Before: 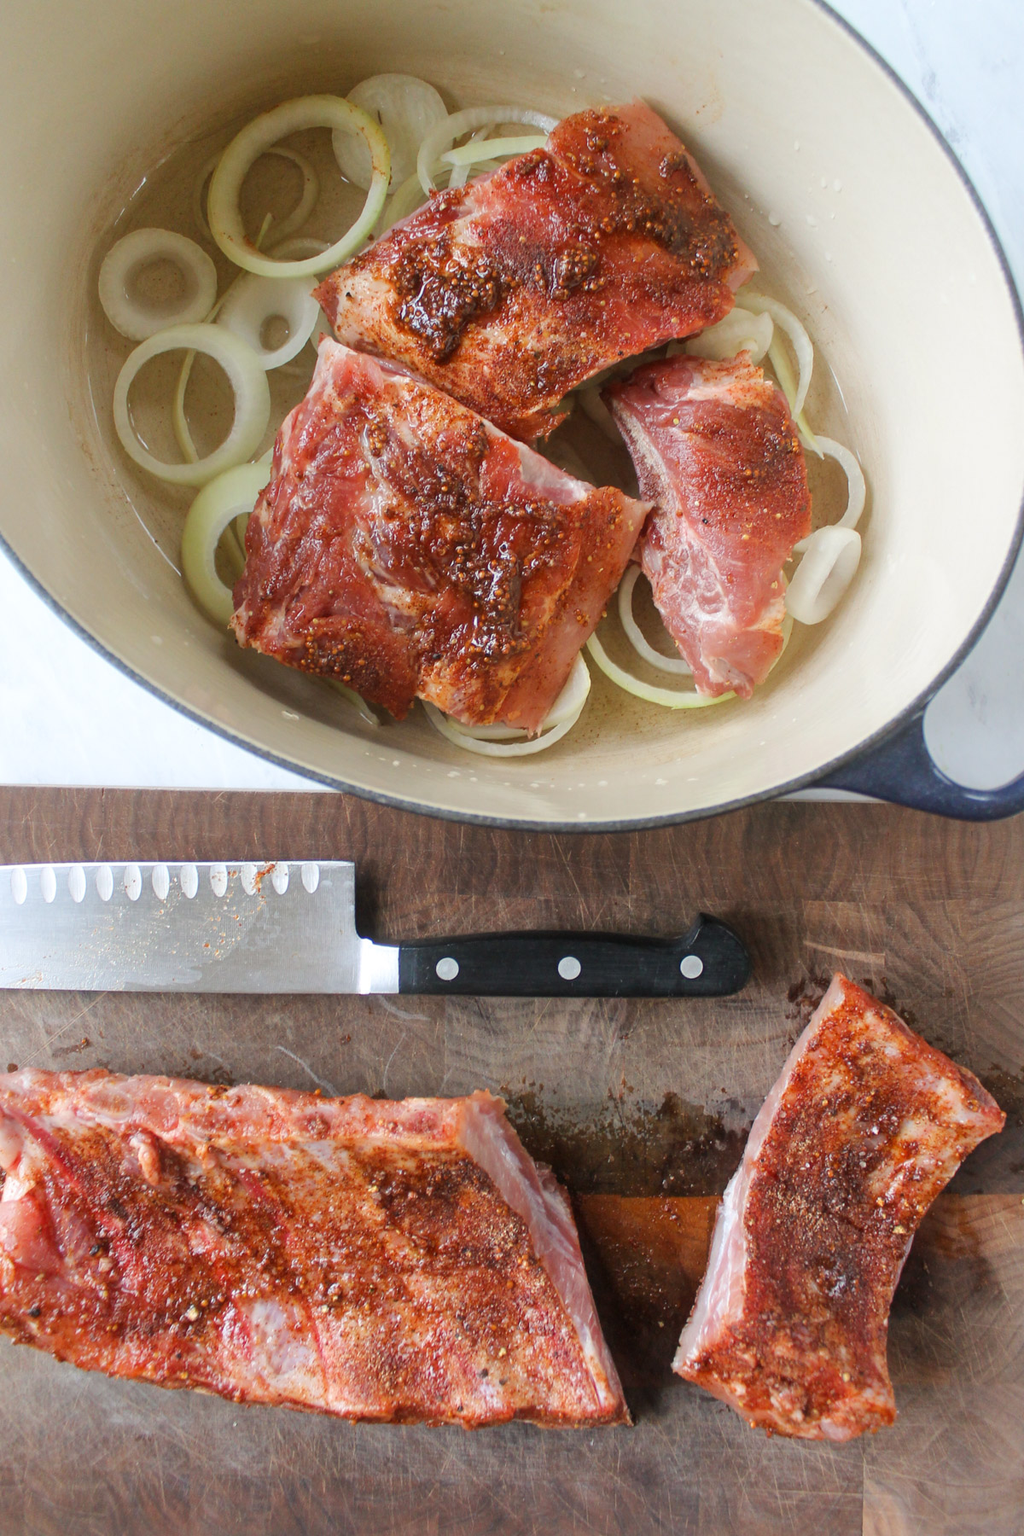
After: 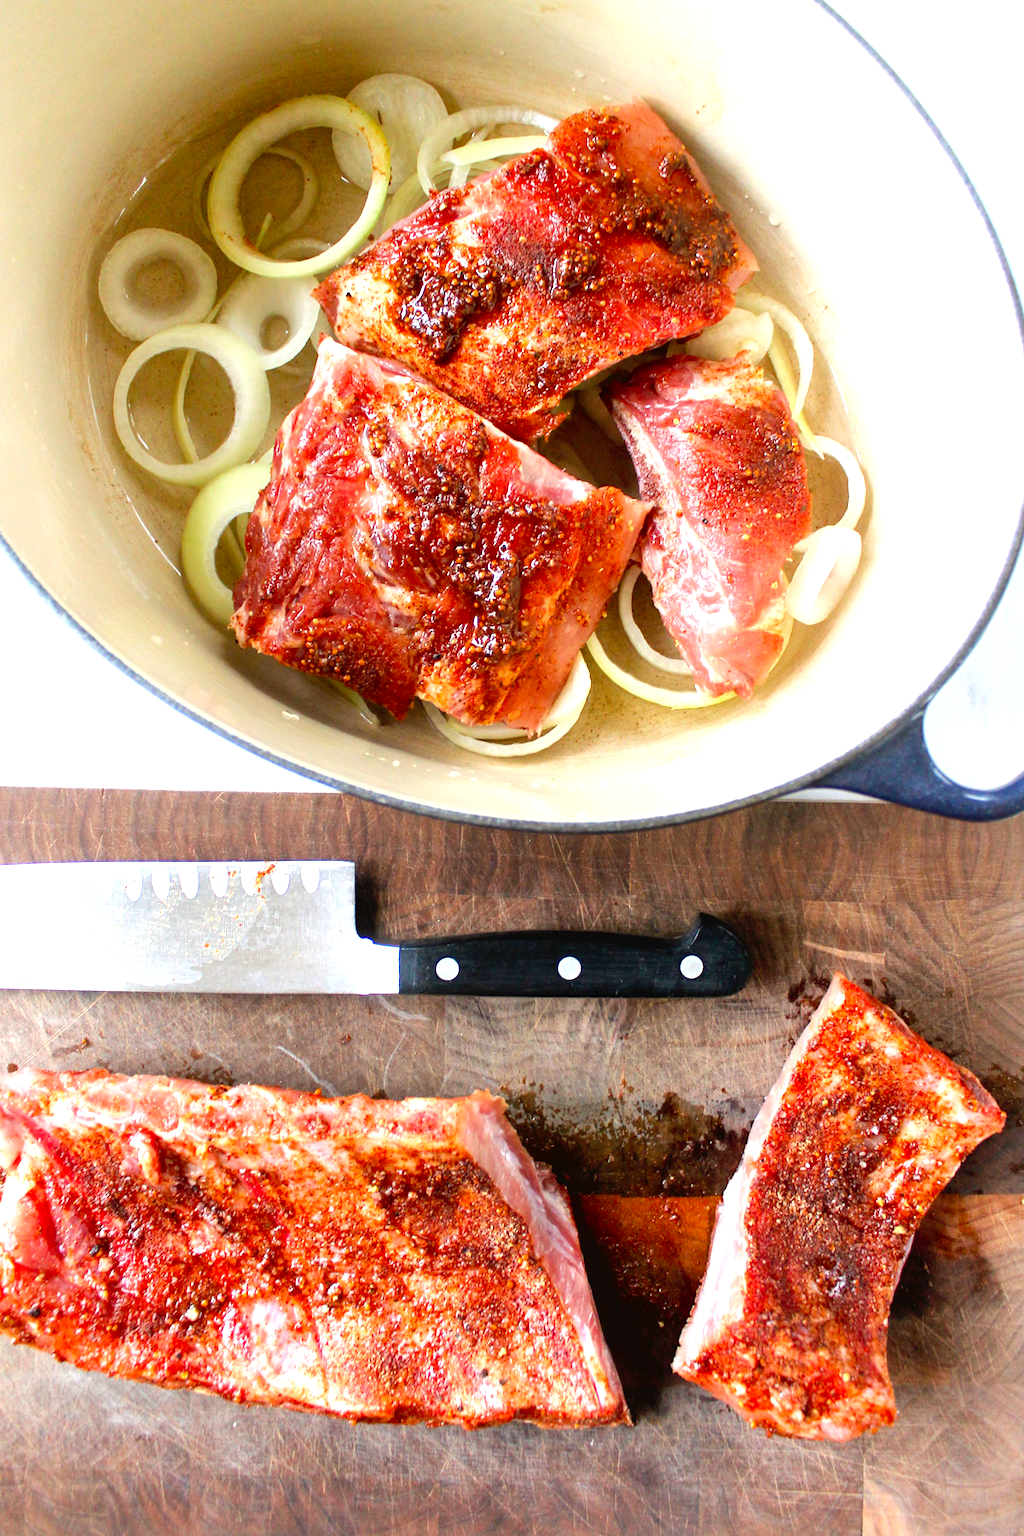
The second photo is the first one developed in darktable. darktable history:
contrast brightness saturation: contrast -0.107
tone curve: curves: ch0 [(0, 0) (0.003, 0.001) (0.011, 0.005) (0.025, 0.011) (0.044, 0.02) (0.069, 0.031) (0.1, 0.045) (0.136, 0.077) (0.177, 0.124) (0.224, 0.181) (0.277, 0.245) (0.335, 0.316) (0.399, 0.393) (0.468, 0.477) (0.543, 0.568) (0.623, 0.666) (0.709, 0.771) (0.801, 0.871) (0.898, 0.965) (1, 1)], preserve colors none
exposure: black level correction 0.01, exposure 0.006 EV, compensate exposure bias true, compensate highlight preservation false
levels: levels [0, 0.394, 0.787]
